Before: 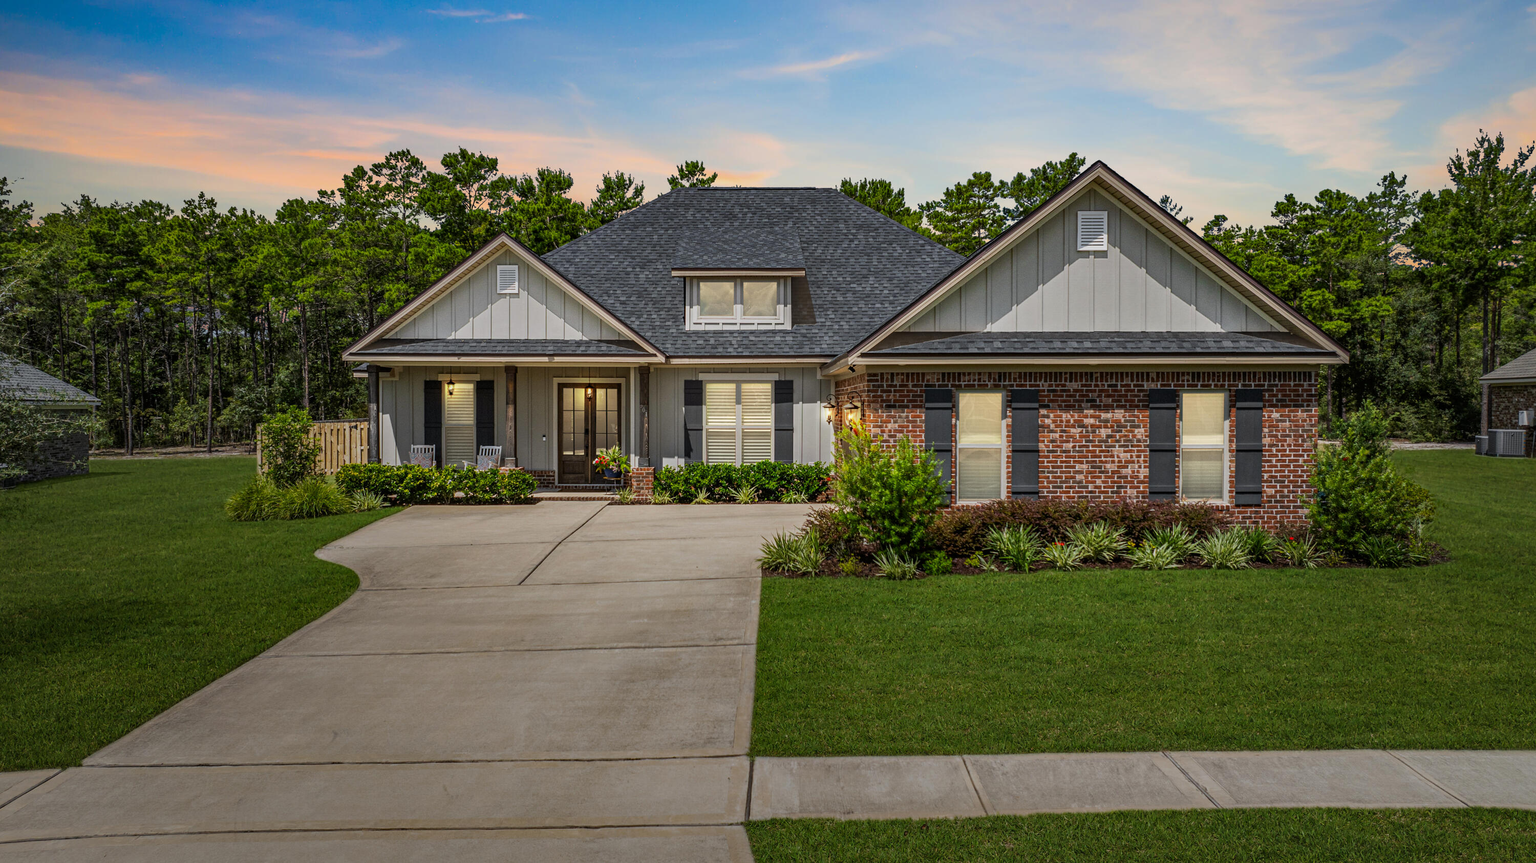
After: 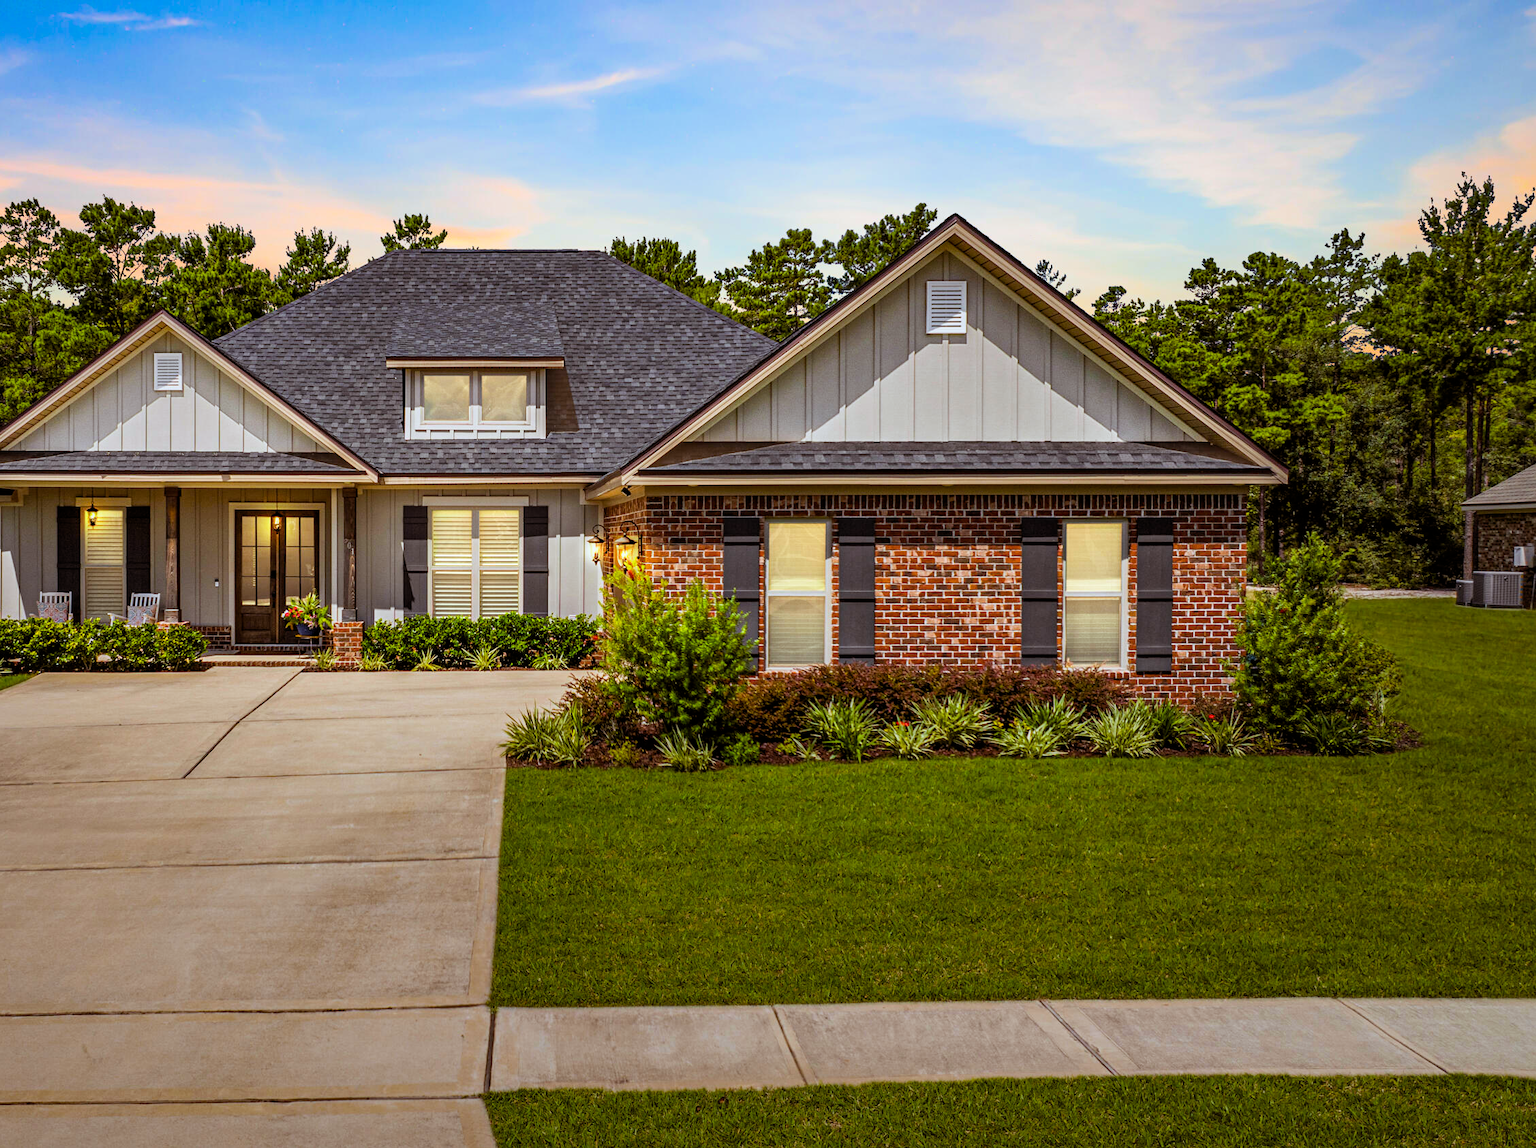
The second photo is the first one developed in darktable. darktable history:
crop and rotate: left 24.851%
color balance rgb: shadows lift › chroma 3.16%, shadows lift › hue 280.16°, power › luminance 9.922%, power › chroma 2.804%, power › hue 58.22°, perceptual saturation grading › global saturation 19.798%, perceptual brilliance grading › highlights 8.034%, perceptual brilliance grading › mid-tones 3.506%, perceptual brilliance grading › shadows 1.491%, global vibrance 20%
filmic rgb: black relative exposure -11.99 EV, white relative exposure 2.82 EV, target black luminance 0%, hardness 8.12, latitude 70.05%, contrast 1.137, highlights saturation mix 11.36%, shadows ↔ highlights balance -0.387%
color calibration: x 0.368, y 0.376, temperature 4357.55 K, gamut compression 1.67
